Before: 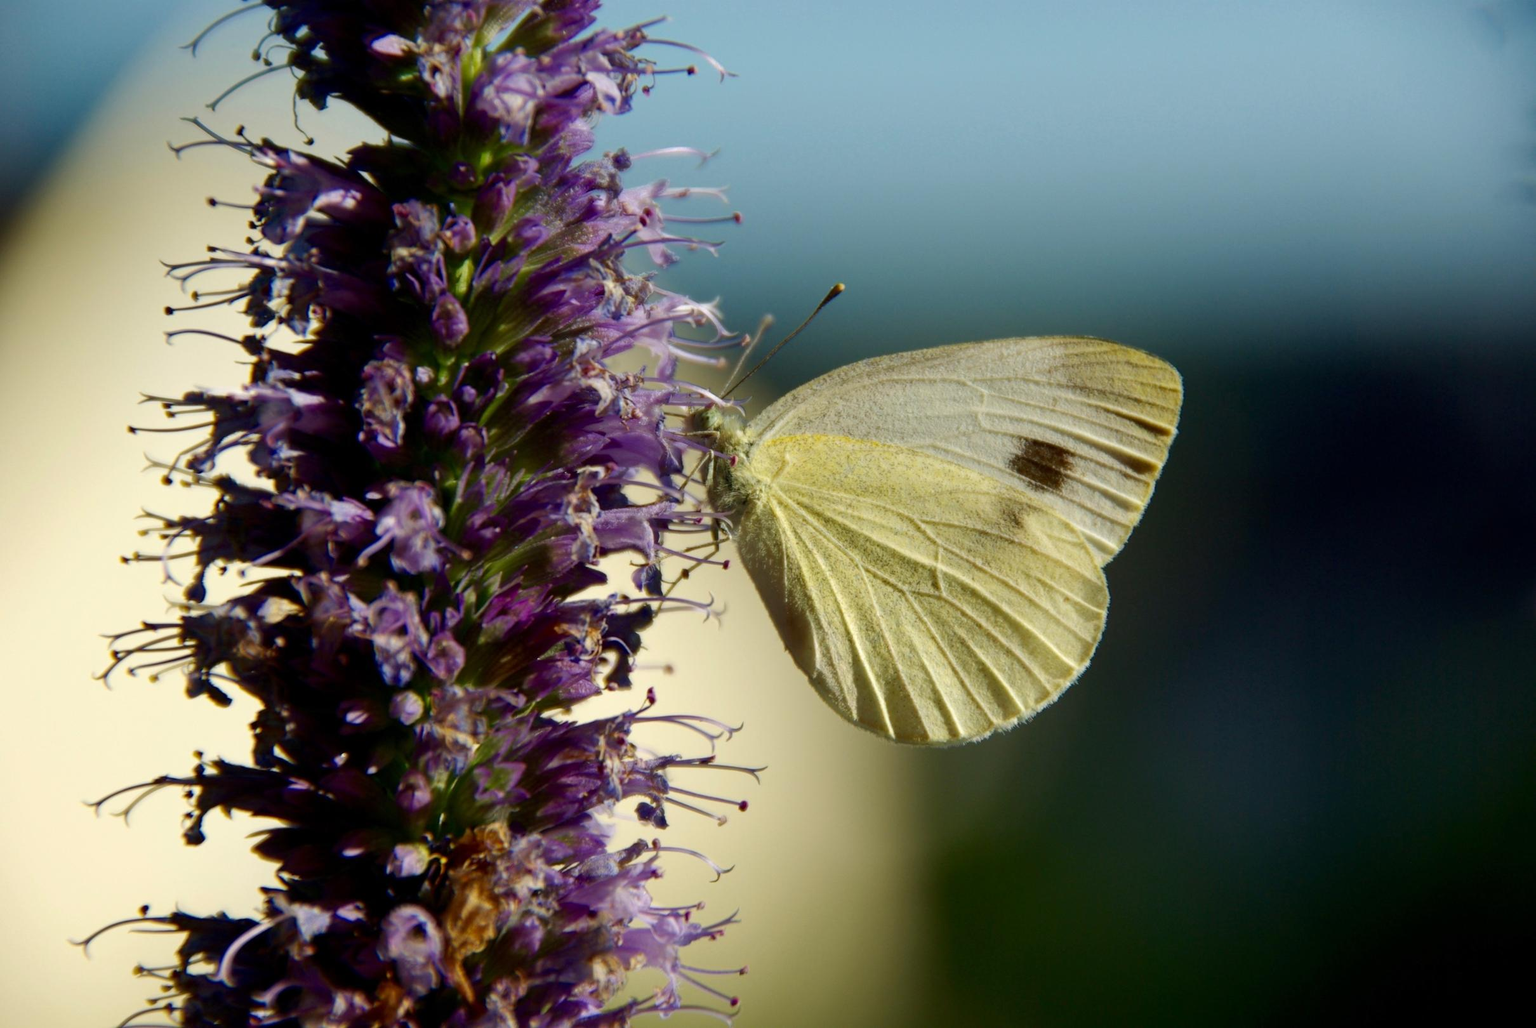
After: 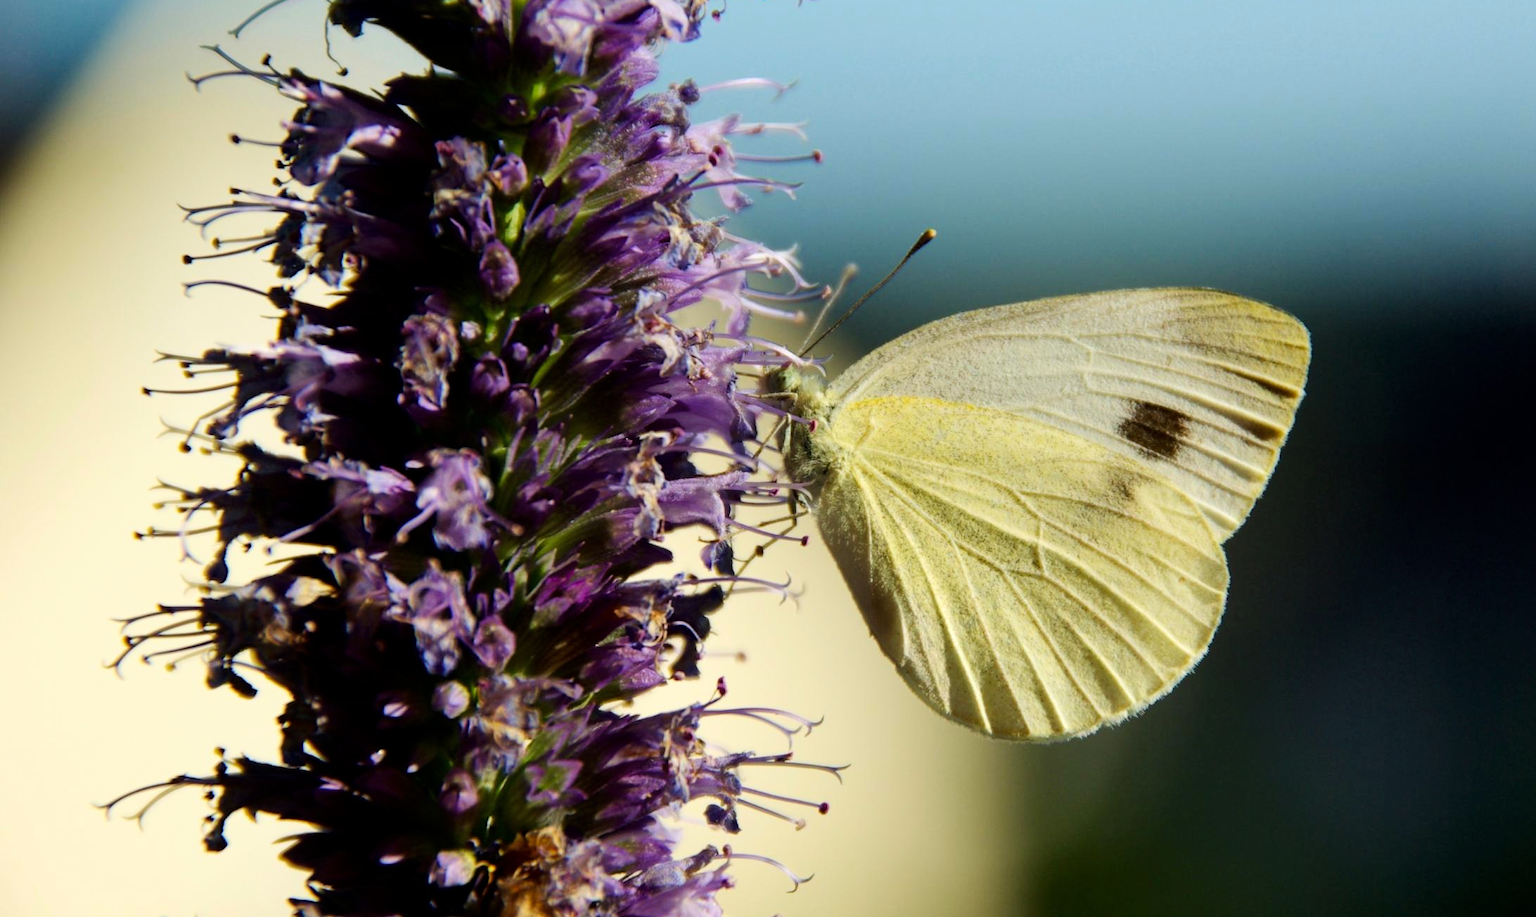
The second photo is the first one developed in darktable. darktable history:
crop: top 7.49%, right 9.717%, bottom 11.943%
tone curve: curves: ch0 [(0, 0) (0.004, 0.001) (0.133, 0.112) (0.325, 0.362) (0.832, 0.893) (1, 1)], color space Lab, linked channels, preserve colors none
